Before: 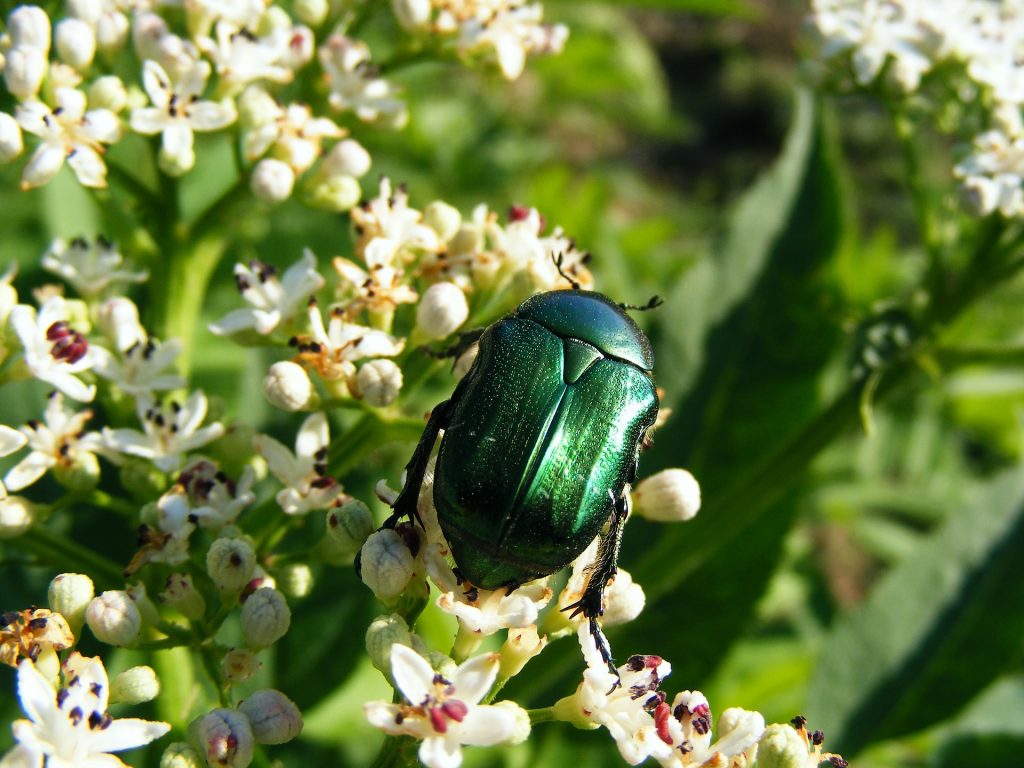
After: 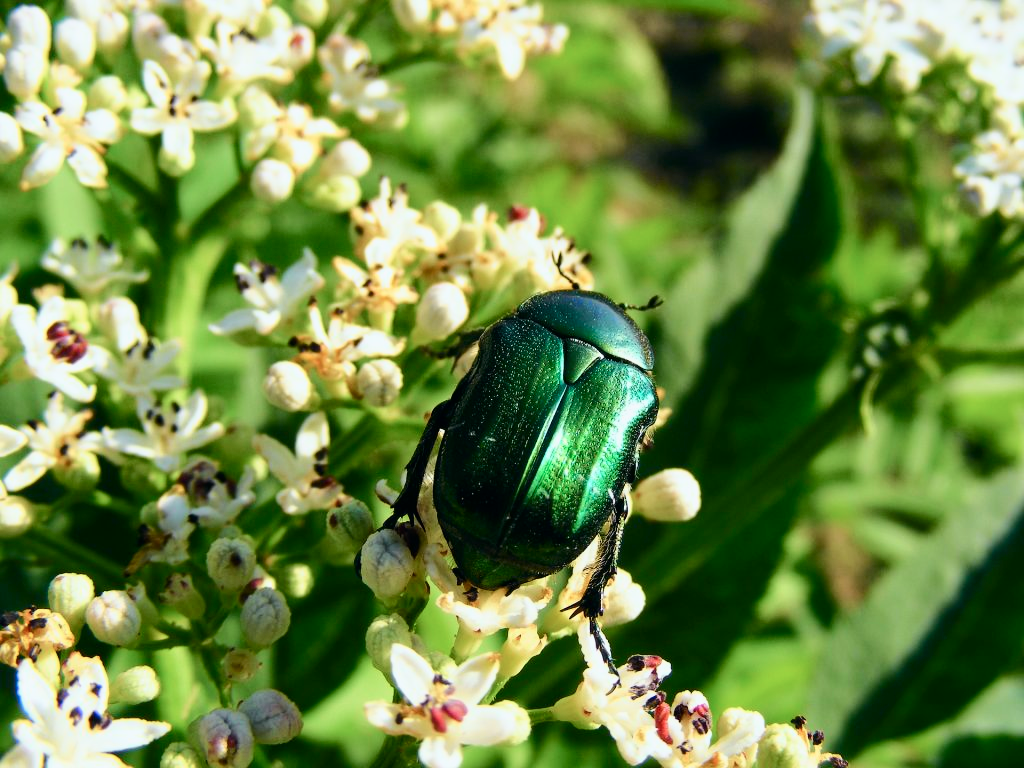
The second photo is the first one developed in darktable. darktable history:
exposure: compensate highlight preservation false
tone curve: curves: ch0 [(0, 0) (0.035, 0.017) (0.131, 0.108) (0.279, 0.279) (0.476, 0.554) (0.617, 0.693) (0.704, 0.77) (0.801, 0.854) (0.895, 0.927) (1, 0.976)]; ch1 [(0, 0) (0.318, 0.278) (0.444, 0.427) (0.493, 0.488) (0.508, 0.502) (0.534, 0.526) (0.562, 0.555) (0.645, 0.648) (0.746, 0.764) (1, 1)]; ch2 [(0, 0) (0.316, 0.292) (0.381, 0.37) (0.423, 0.448) (0.476, 0.482) (0.502, 0.495) (0.522, 0.518) (0.533, 0.532) (0.593, 0.622) (0.634, 0.663) (0.7, 0.7) (0.861, 0.808) (1, 0.951)], color space Lab, independent channels, preserve colors none
